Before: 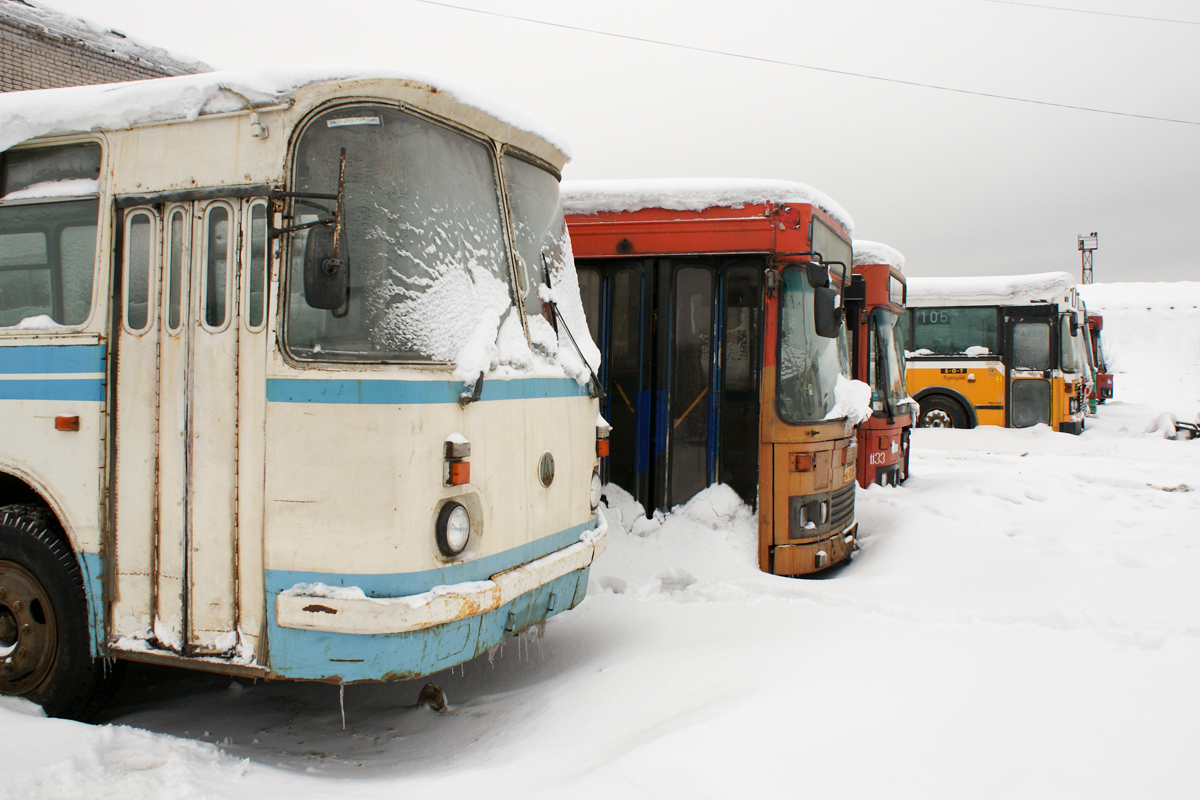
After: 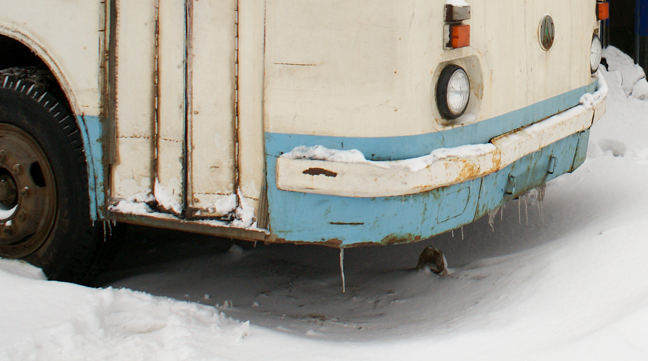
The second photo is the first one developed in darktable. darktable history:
crop and rotate: top 54.647%, right 45.965%, bottom 0.179%
